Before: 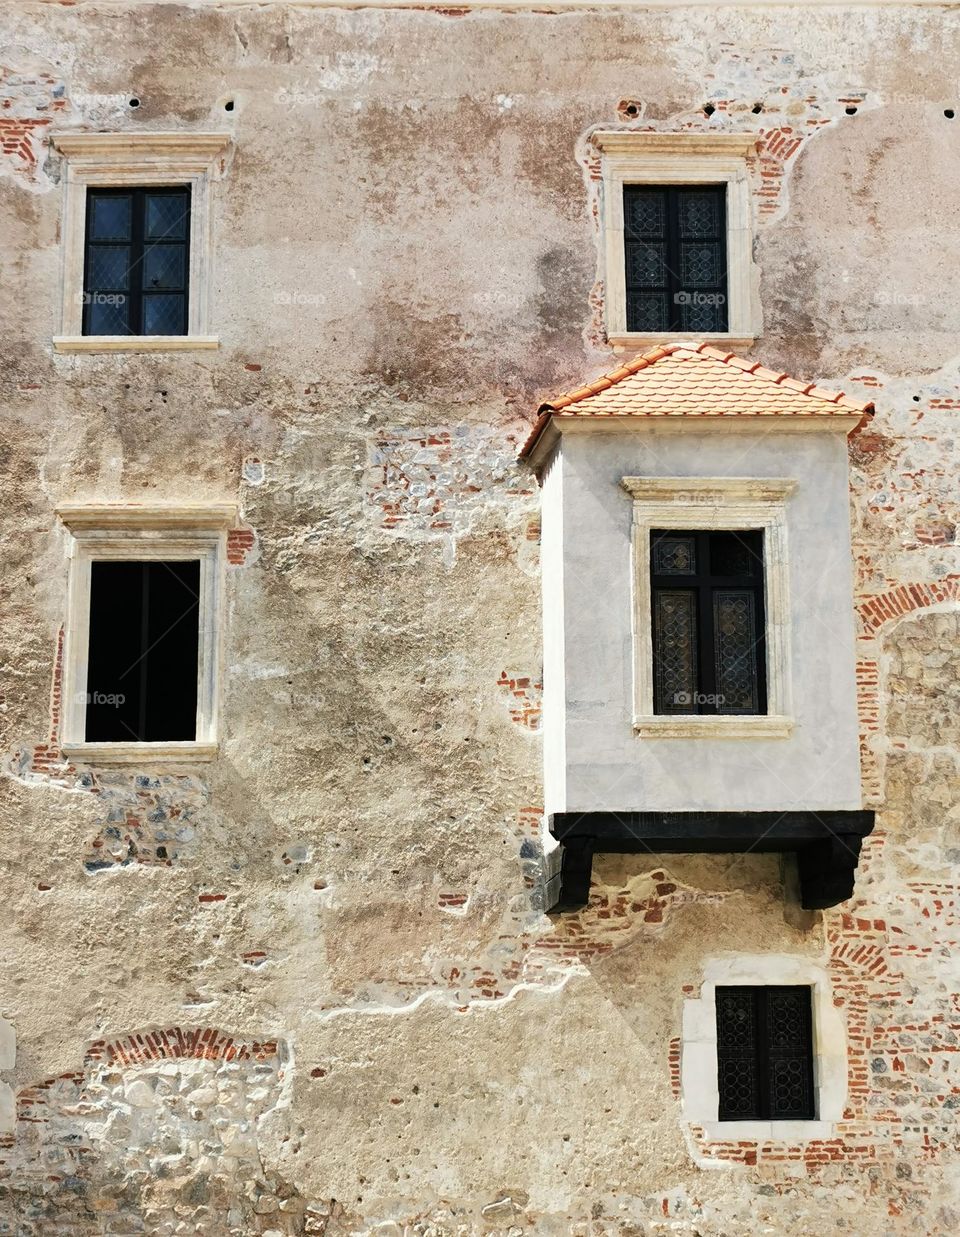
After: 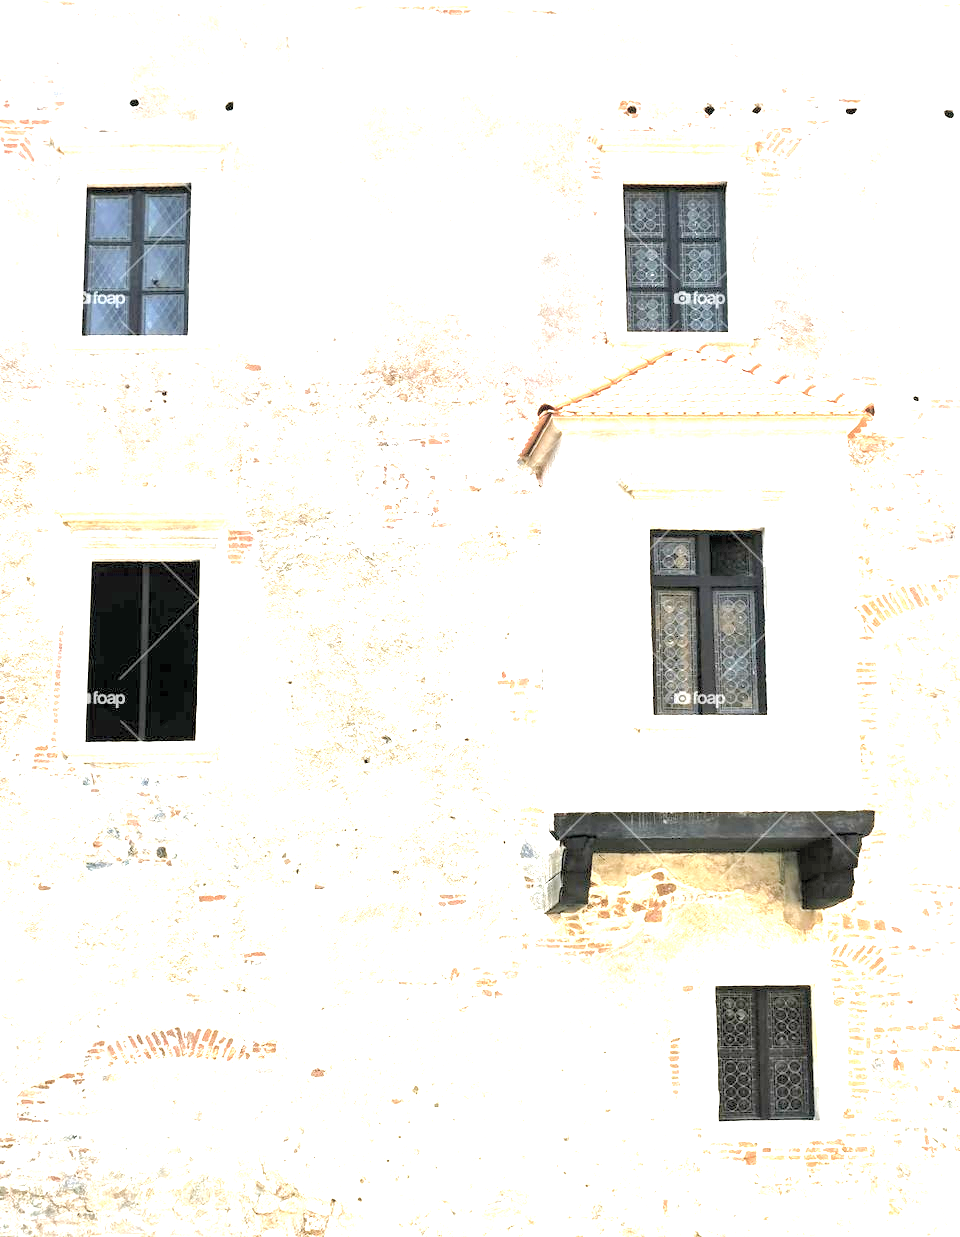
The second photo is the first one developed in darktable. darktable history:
contrast brightness saturation: brightness 0.184, saturation -0.512
exposure: black level correction 0.001, exposure 2.673 EV, compensate highlight preservation false
color balance rgb: perceptual saturation grading › global saturation 30.706%, perceptual brilliance grading › mid-tones 10.875%, perceptual brilliance grading › shadows 15.429%, global vibrance 14.779%
